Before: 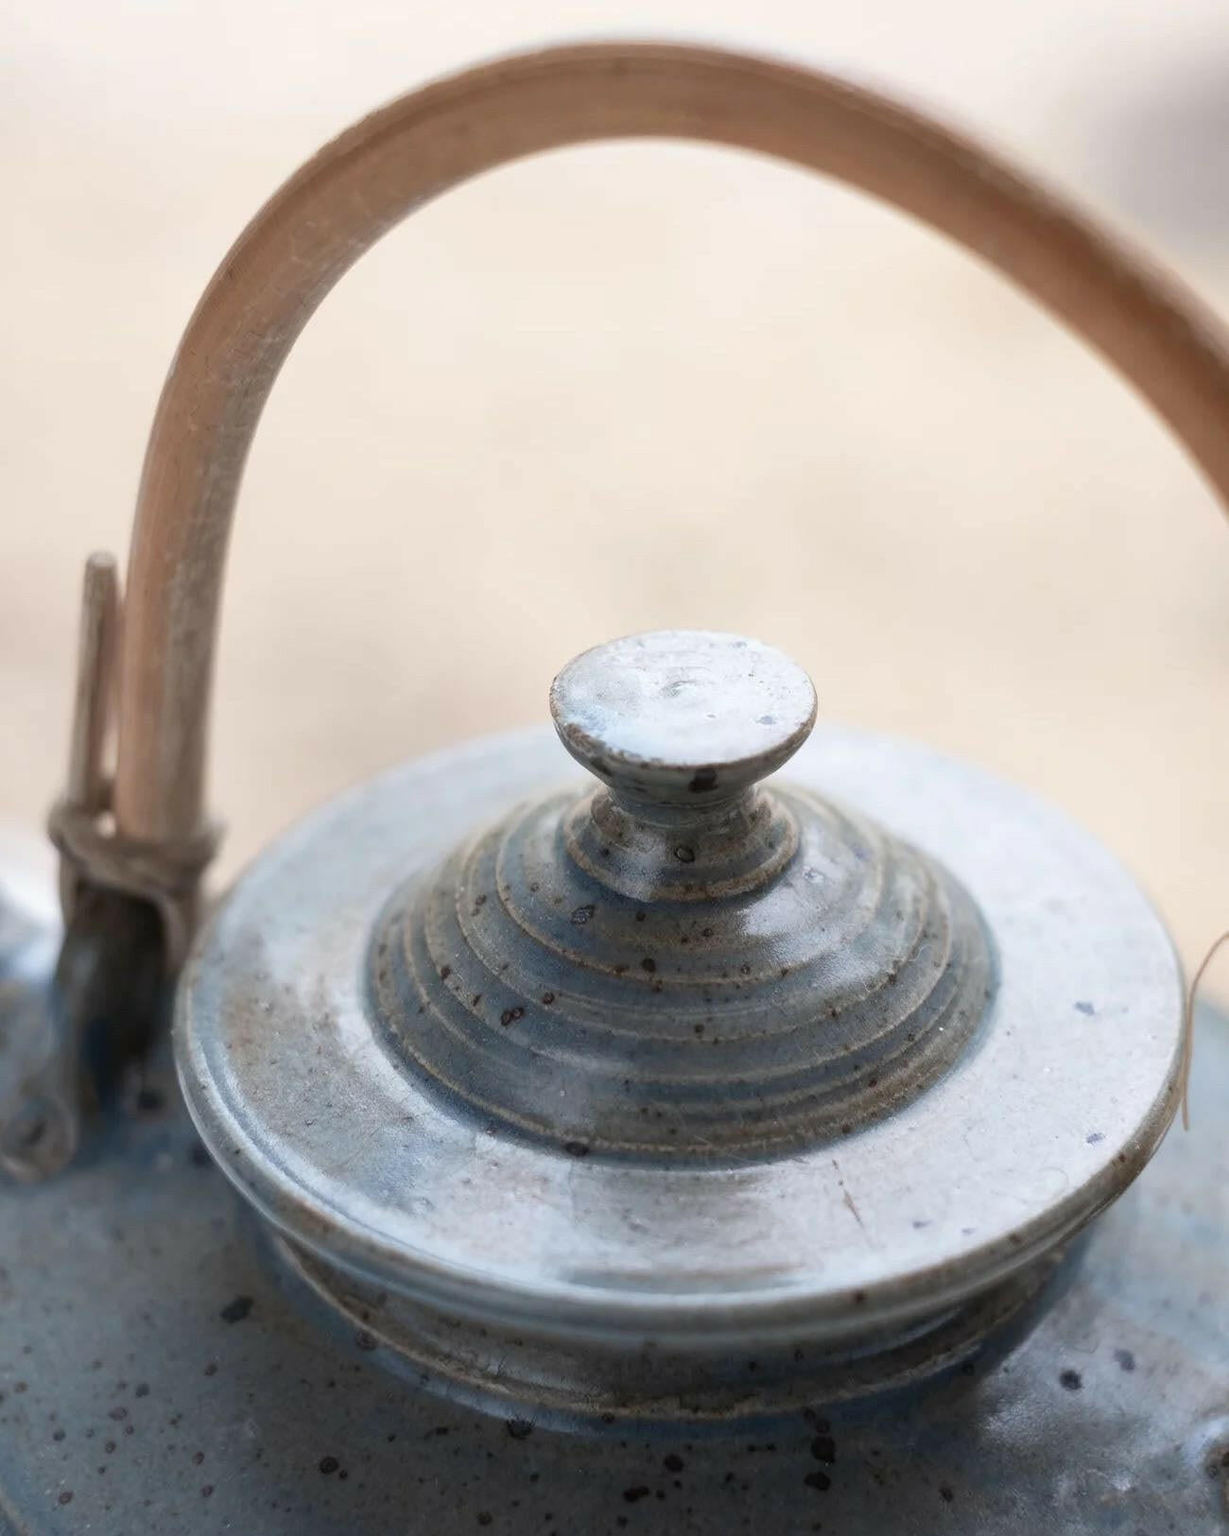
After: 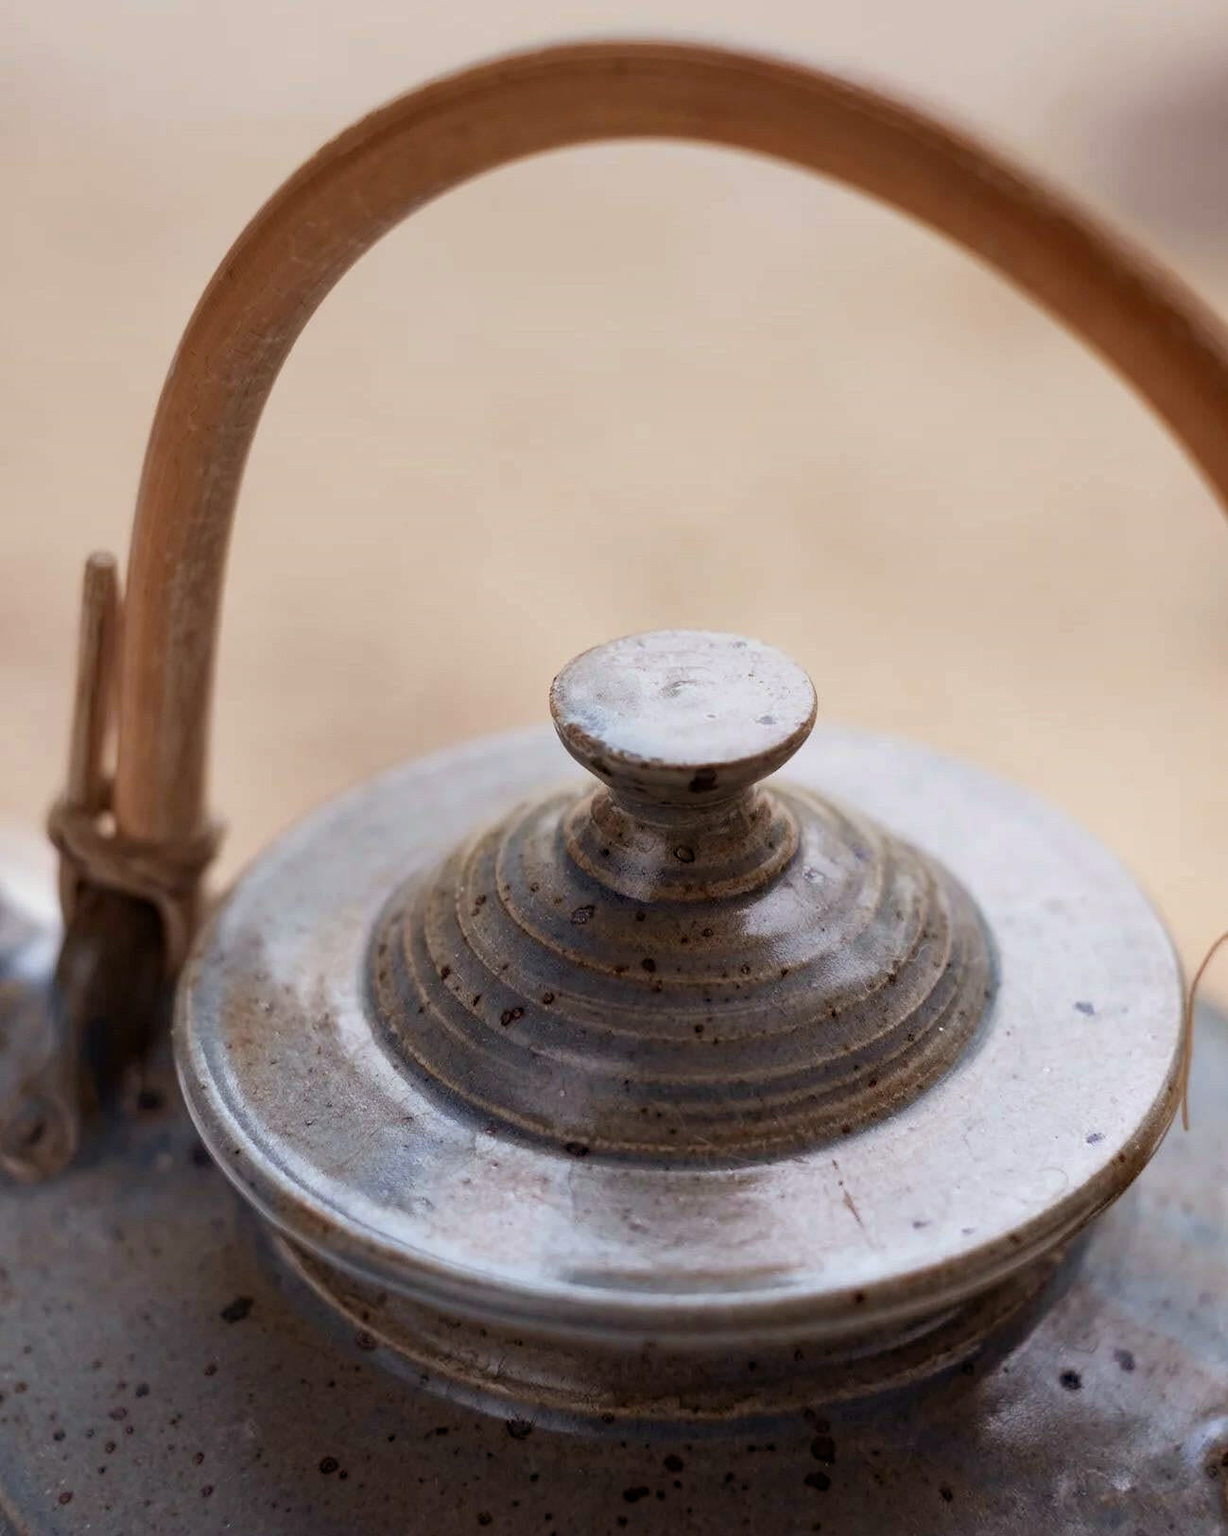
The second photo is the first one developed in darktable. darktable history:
haze removal: strength 0.29, distance 0.25, compatibility mode true, adaptive false
graduated density: on, module defaults
rgb levels: mode RGB, independent channels, levels [[0, 0.5, 1], [0, 0.521, 1], [0, 0.536, 1]]
exposure: compensate highlight preservation false
